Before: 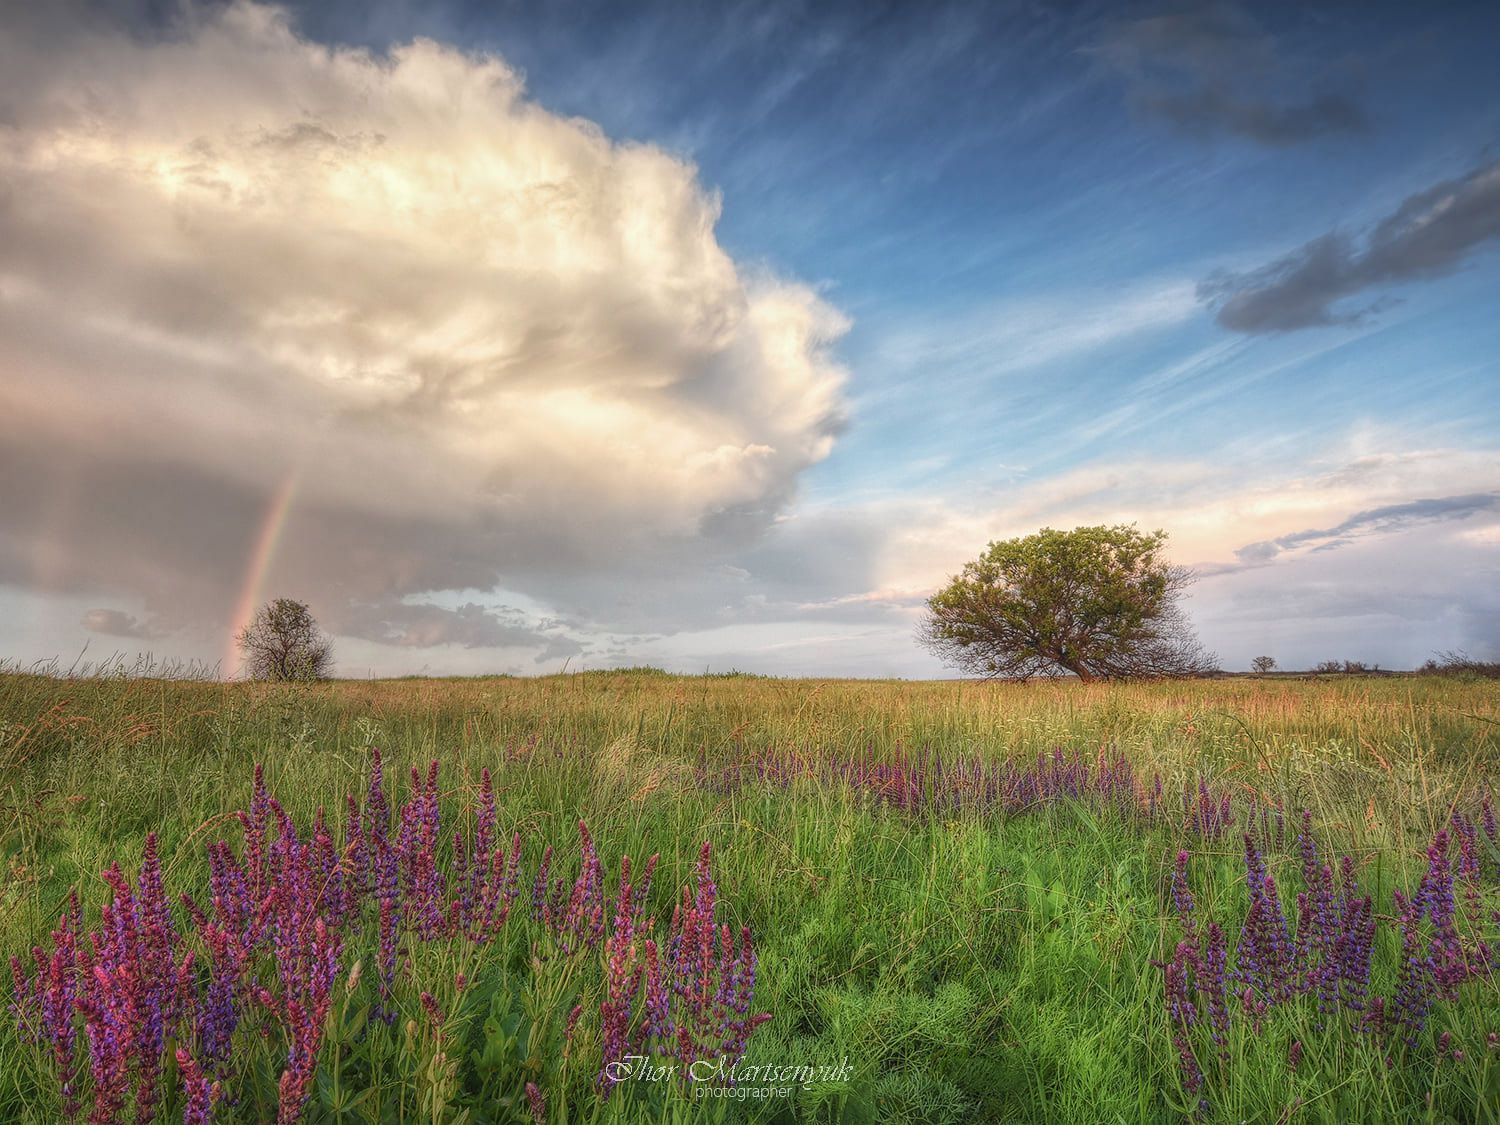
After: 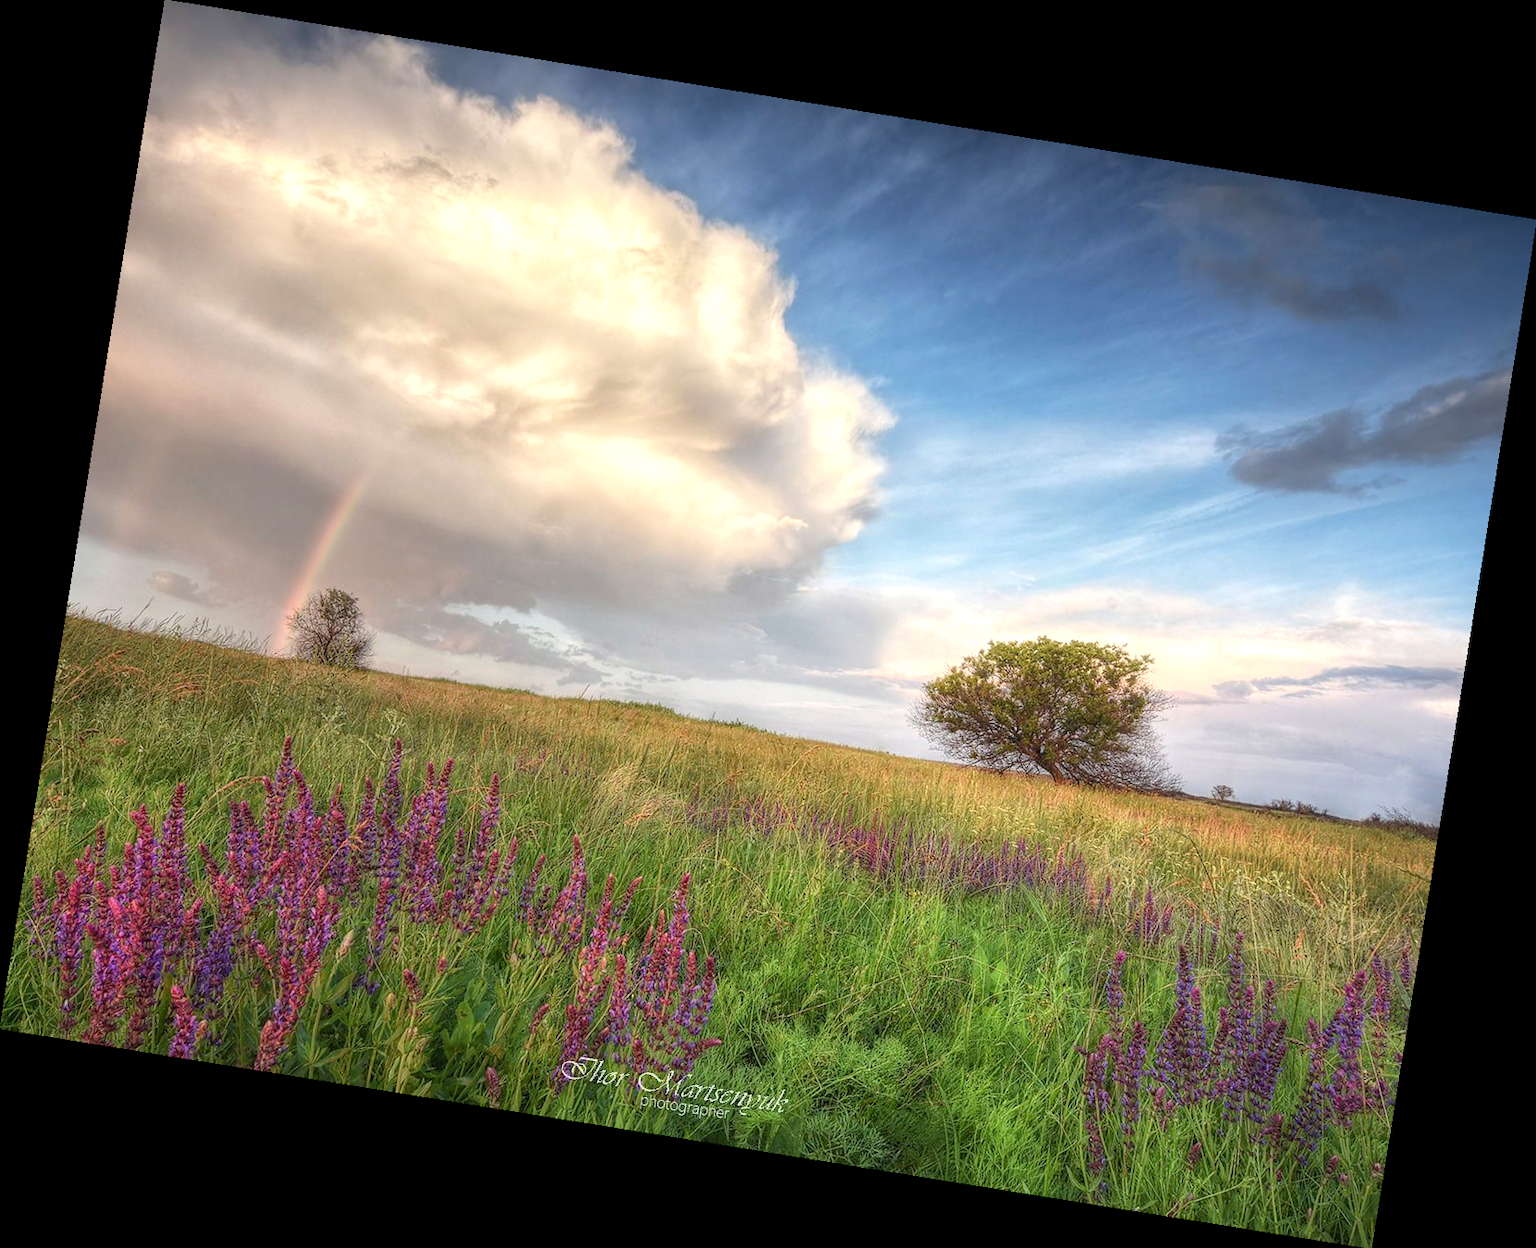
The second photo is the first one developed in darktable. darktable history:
exposure: black level correction 0.003, exposure 0.383 EV, compensate highlight preservation false
rotate and perspective: rotation 9.12°, automatic cropping off
